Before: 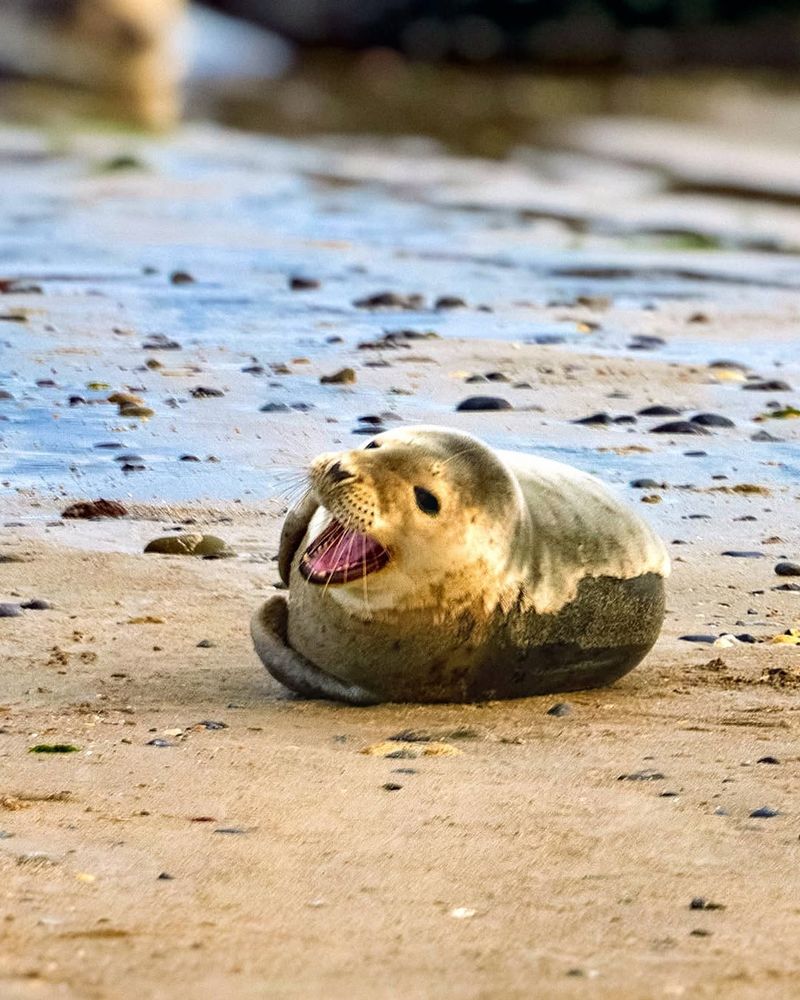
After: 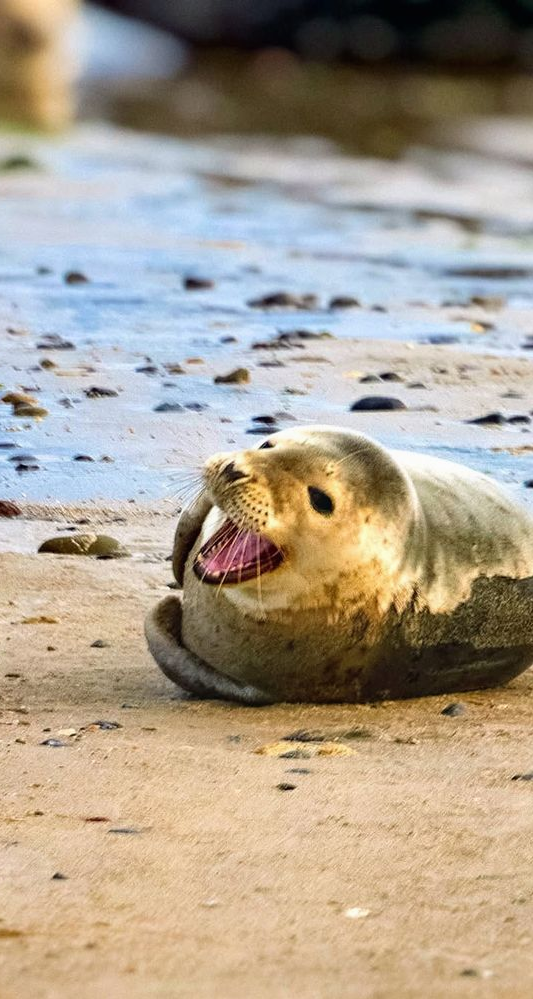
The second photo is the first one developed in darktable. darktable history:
local contrast: mode bilateral grid, contrast 99, coarseness 100, detail 92%, midtone range 0.2
crop and rotate: left 13.437%, right 19.893%
